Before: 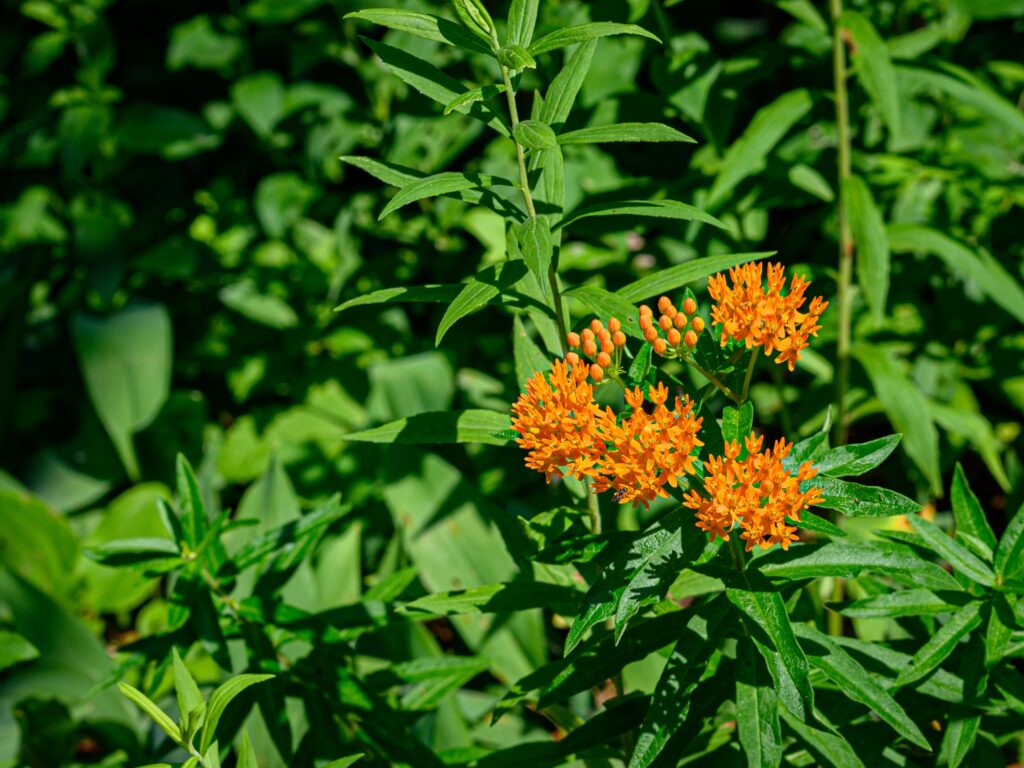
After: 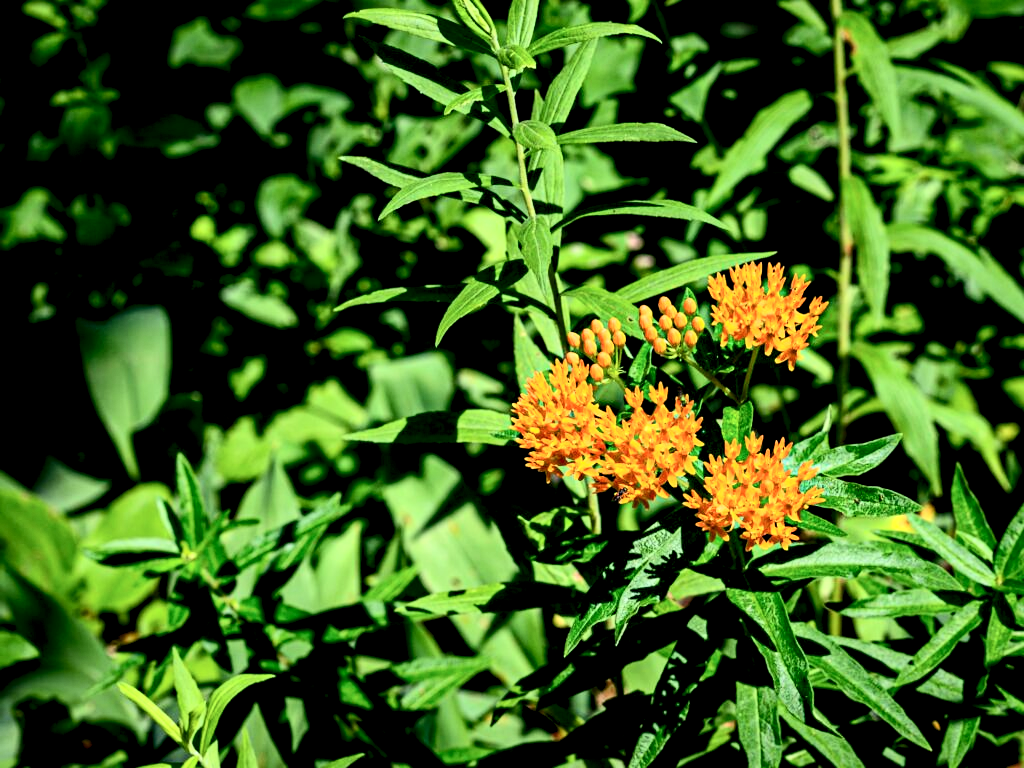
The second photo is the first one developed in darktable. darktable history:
contrast brightness saturation: contrast 0.28
exposure: black level correction 0, exposure 0.5 EV, compensate highlight preservation false
rgb levels: levels [[0.034, 0.472, 0.904], [0, 0.5, 1], [0, 0.5, 1]]
